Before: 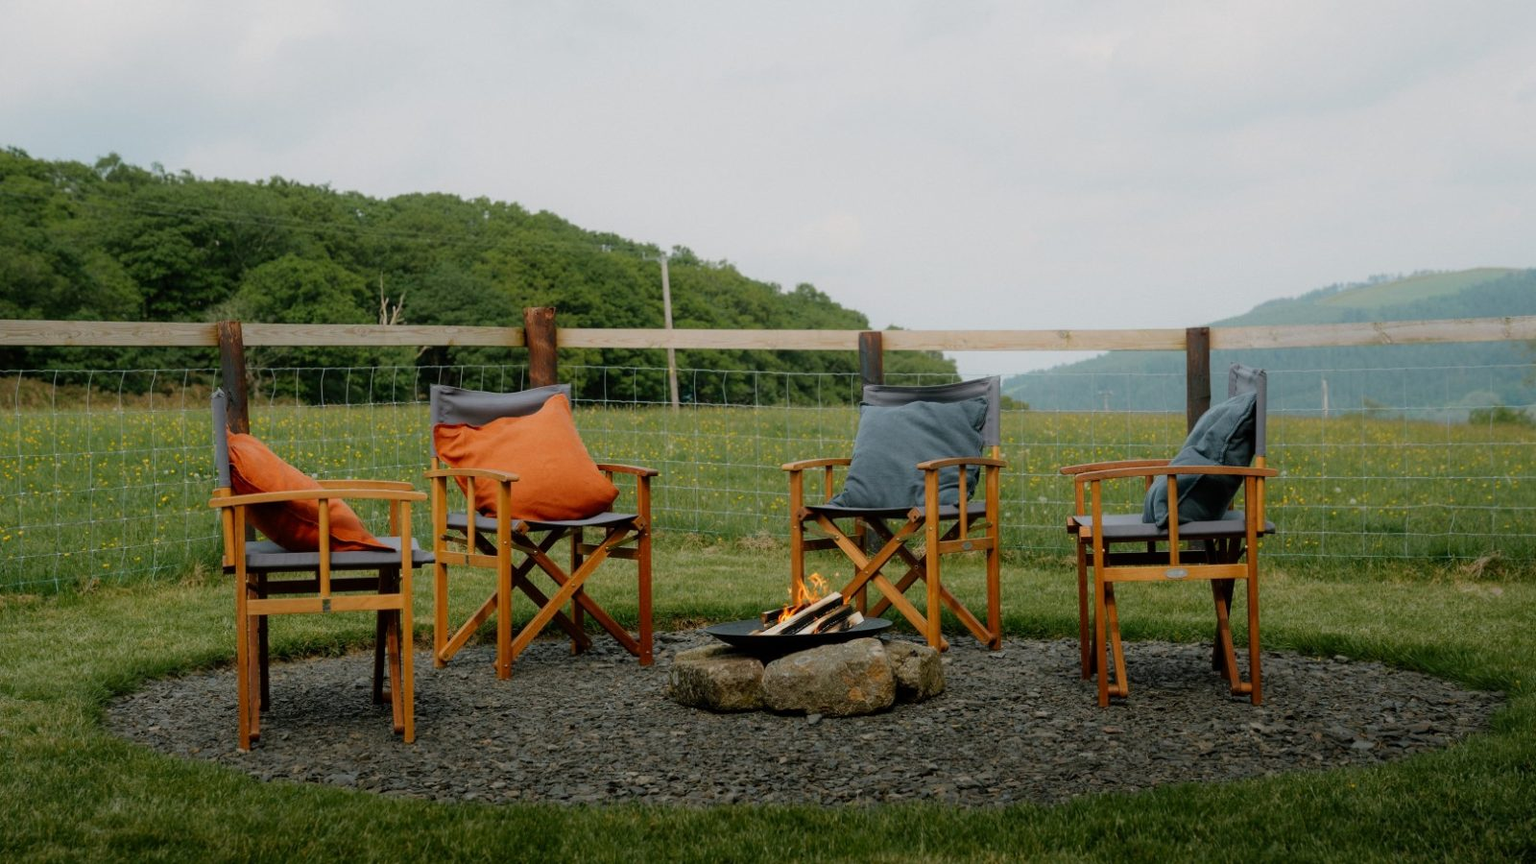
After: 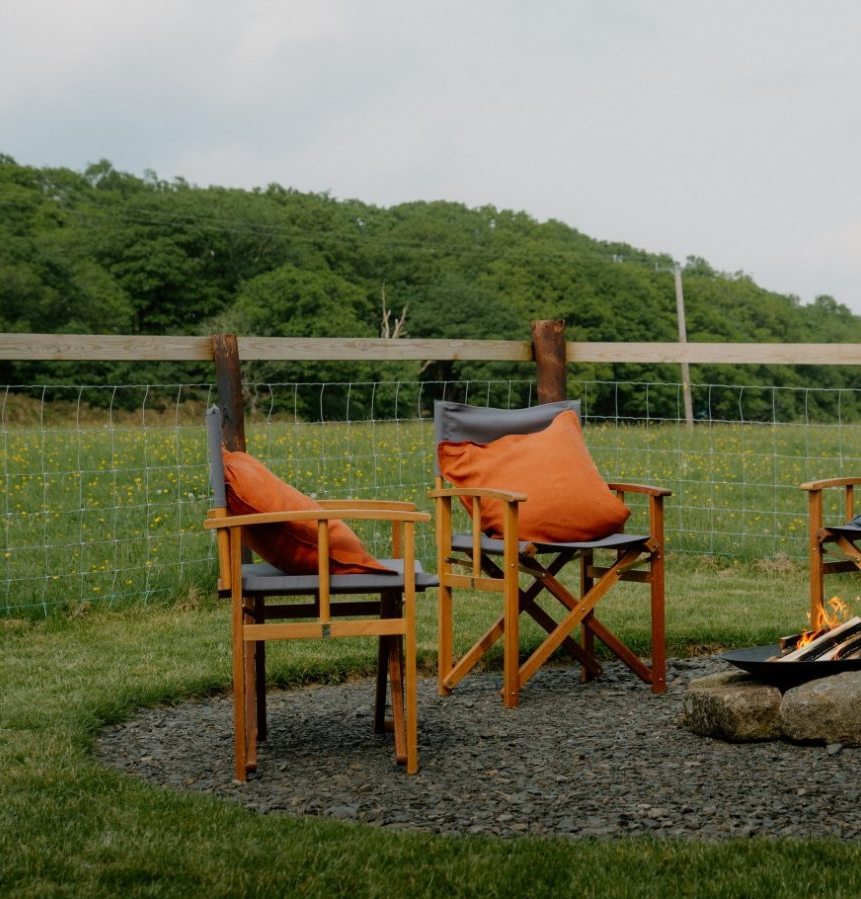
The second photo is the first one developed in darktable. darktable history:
crop: left 0.921%, right 45.231%, bottom 0.08%
